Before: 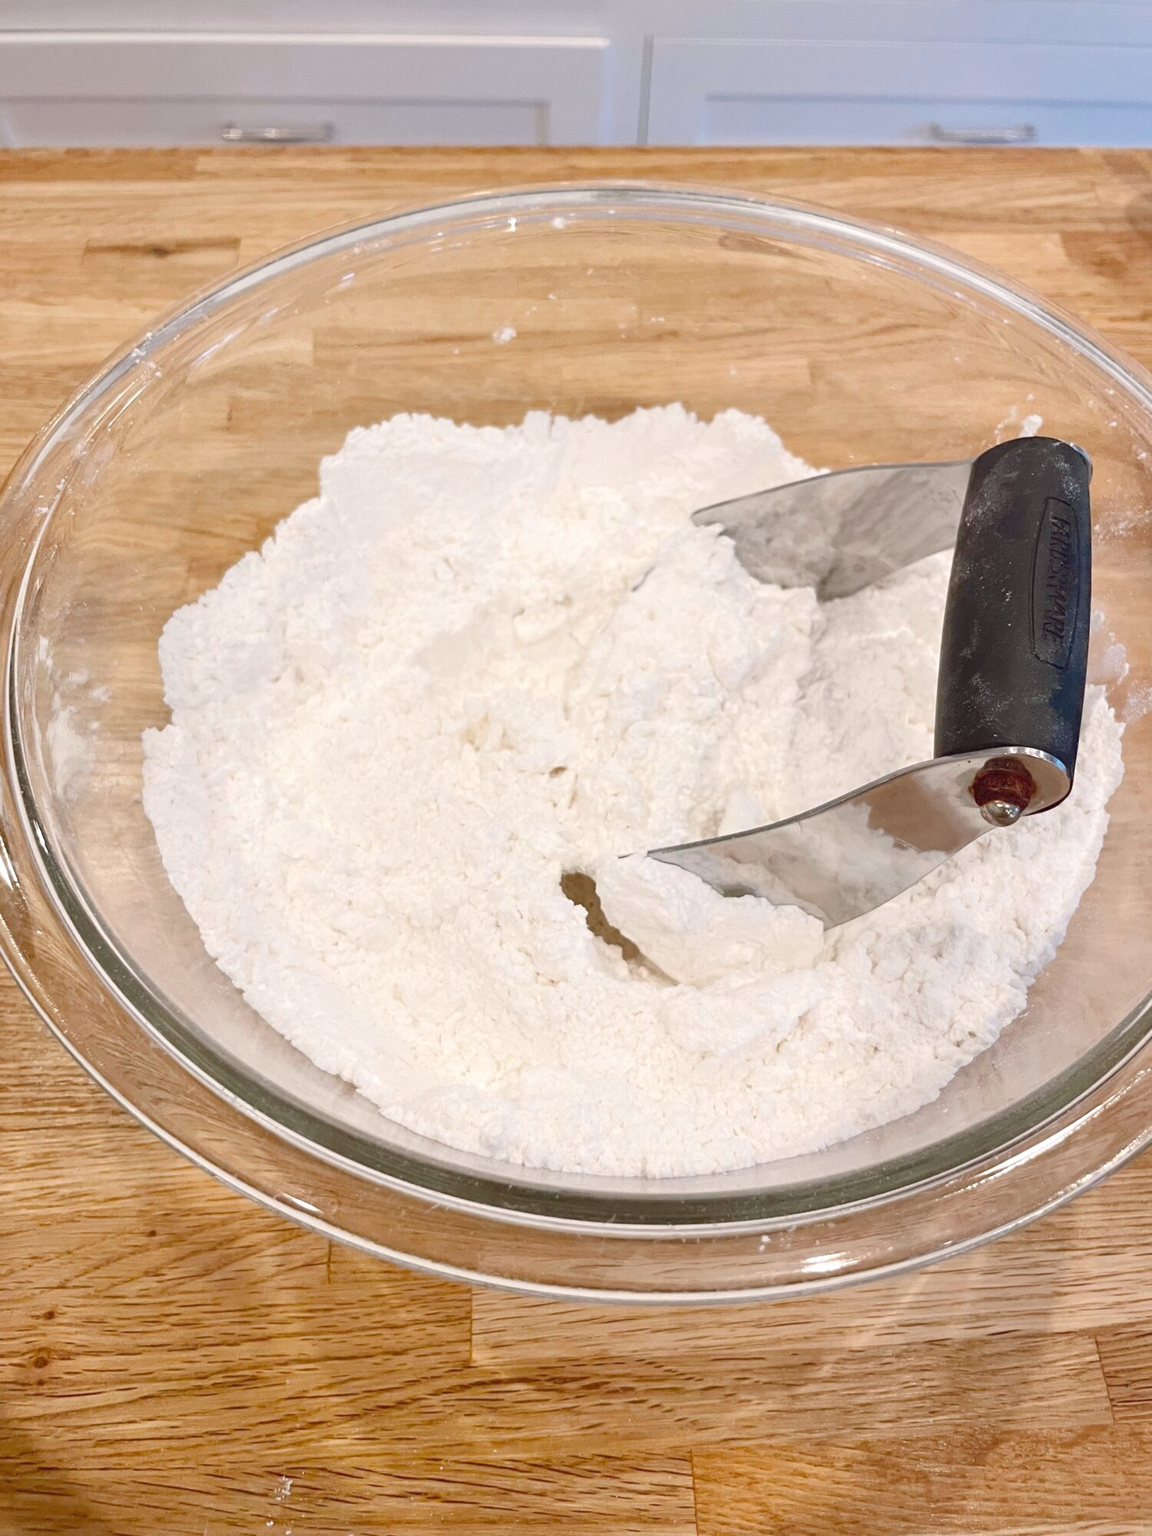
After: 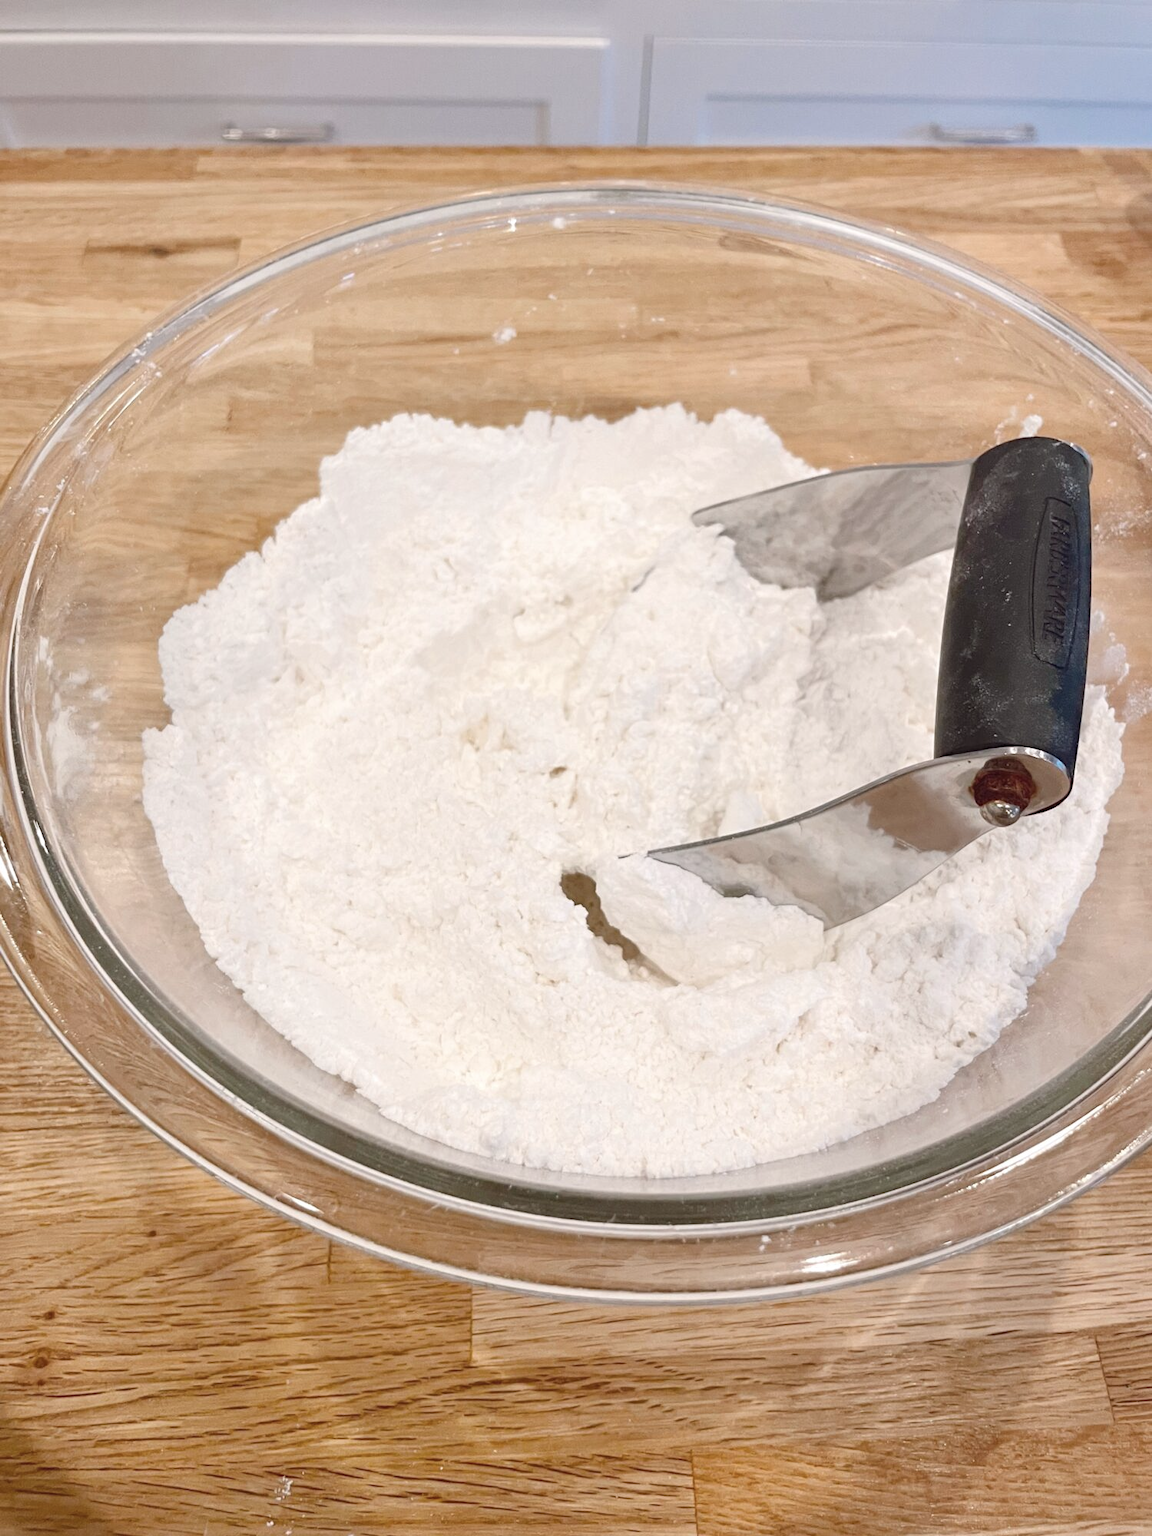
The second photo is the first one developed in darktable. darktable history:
contrast brightness saturation: saturation -0.162
